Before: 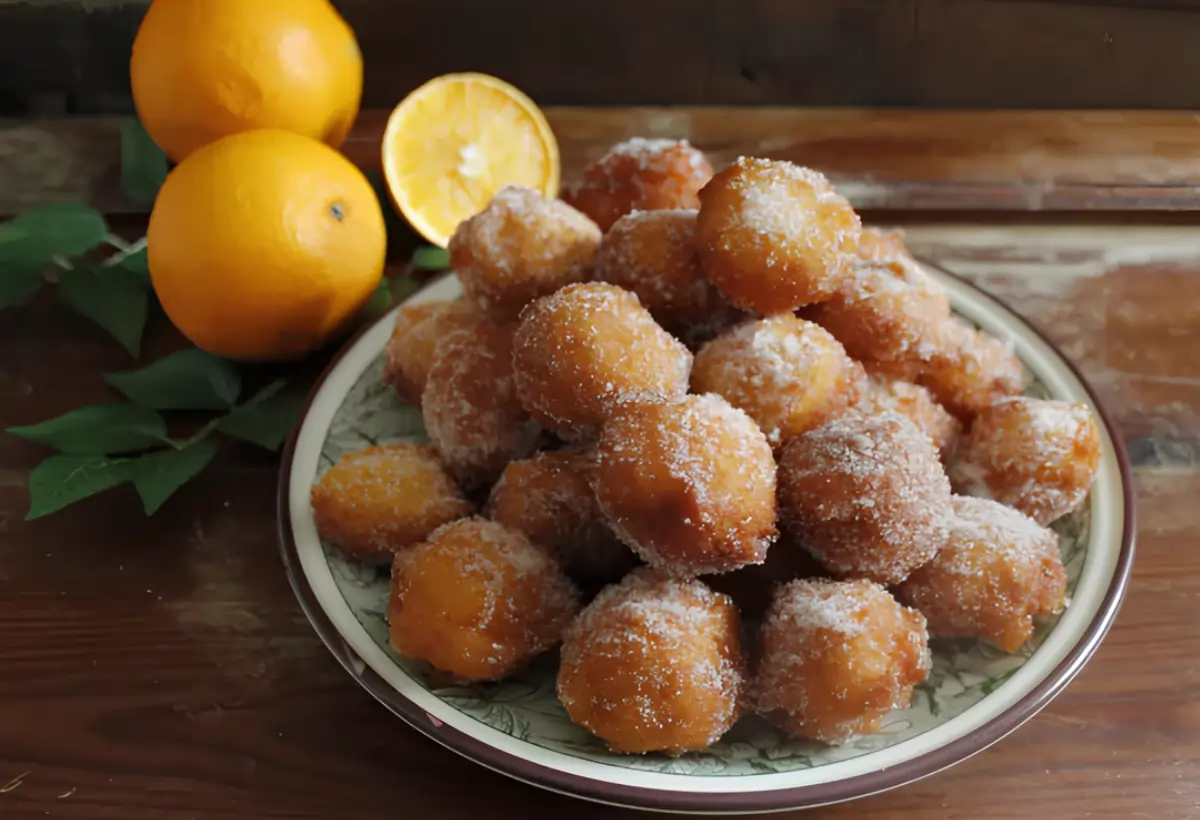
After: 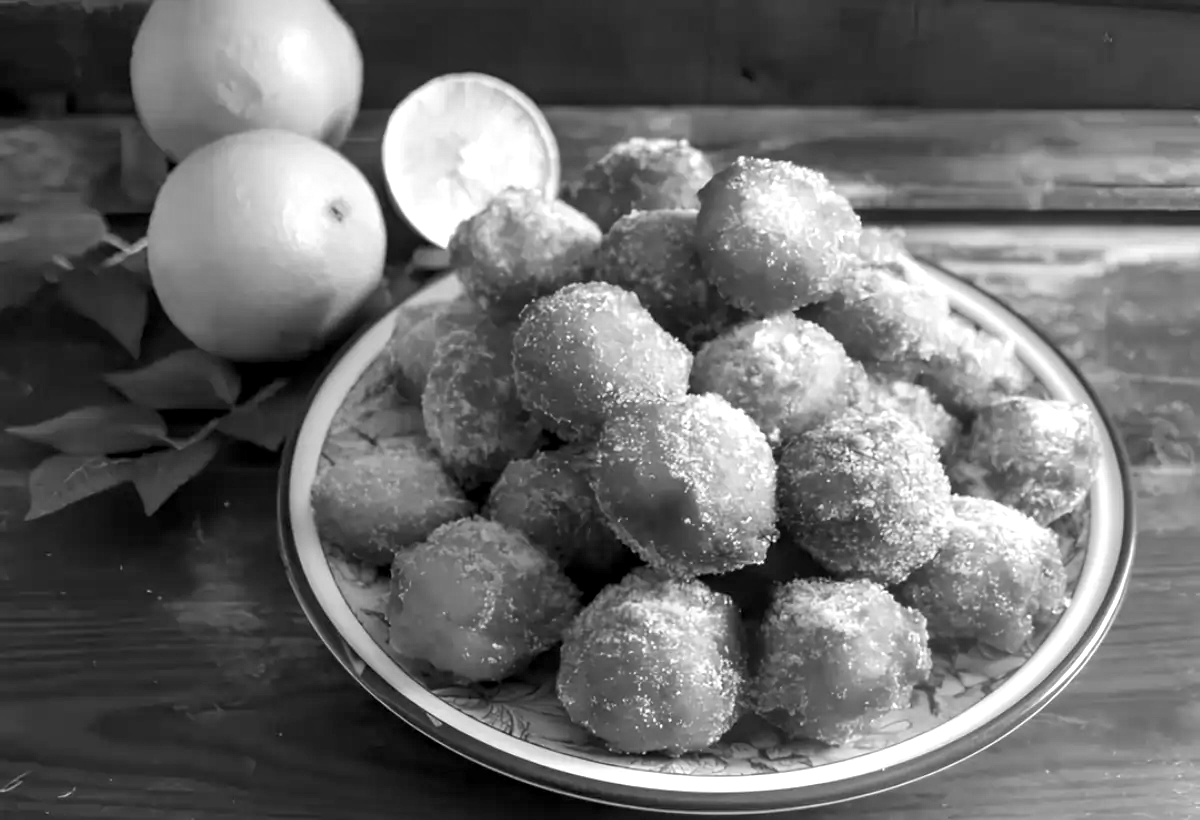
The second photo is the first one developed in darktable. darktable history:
exposure: black level correction 0.001, exposure 0.675 EV, compensate highlight preservation false
monochrome: on, module defaults
local contrast: on, module defaults
